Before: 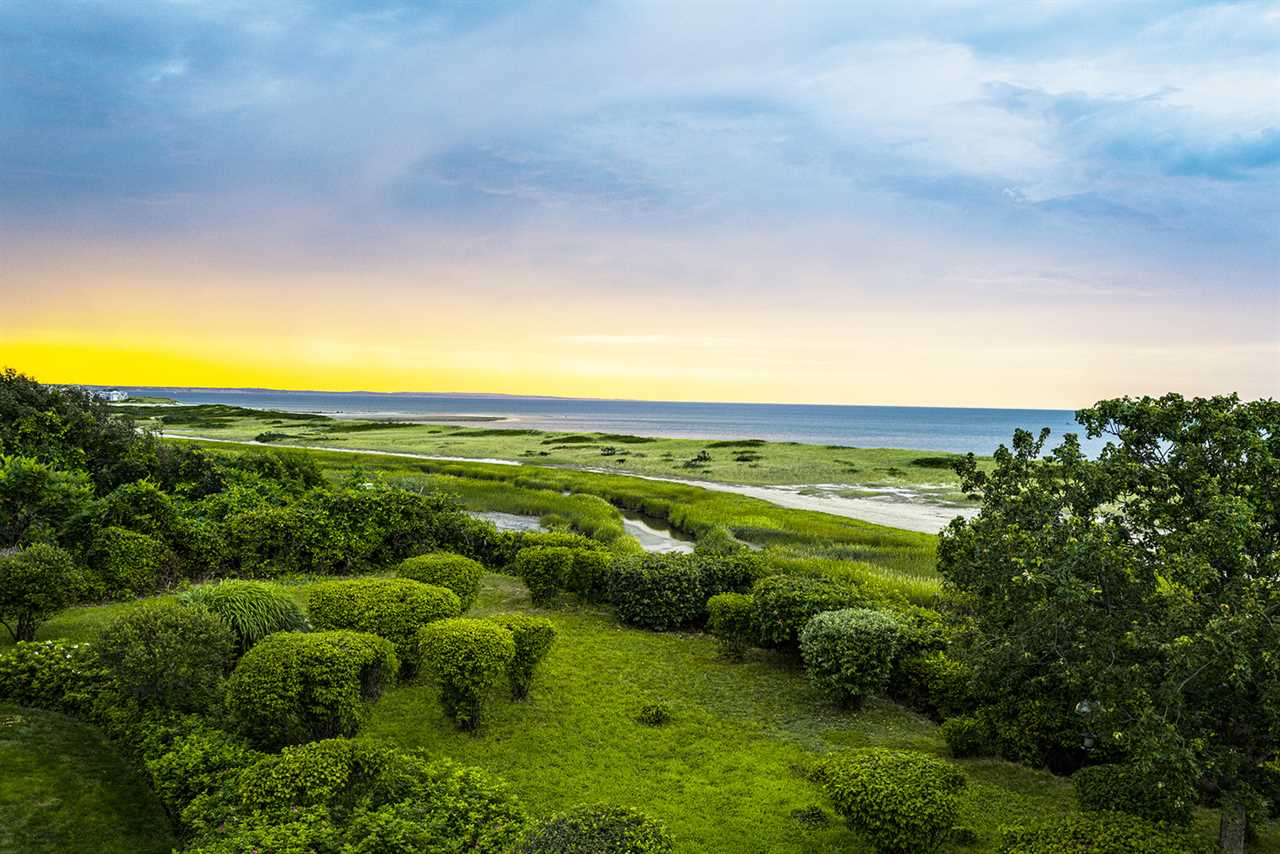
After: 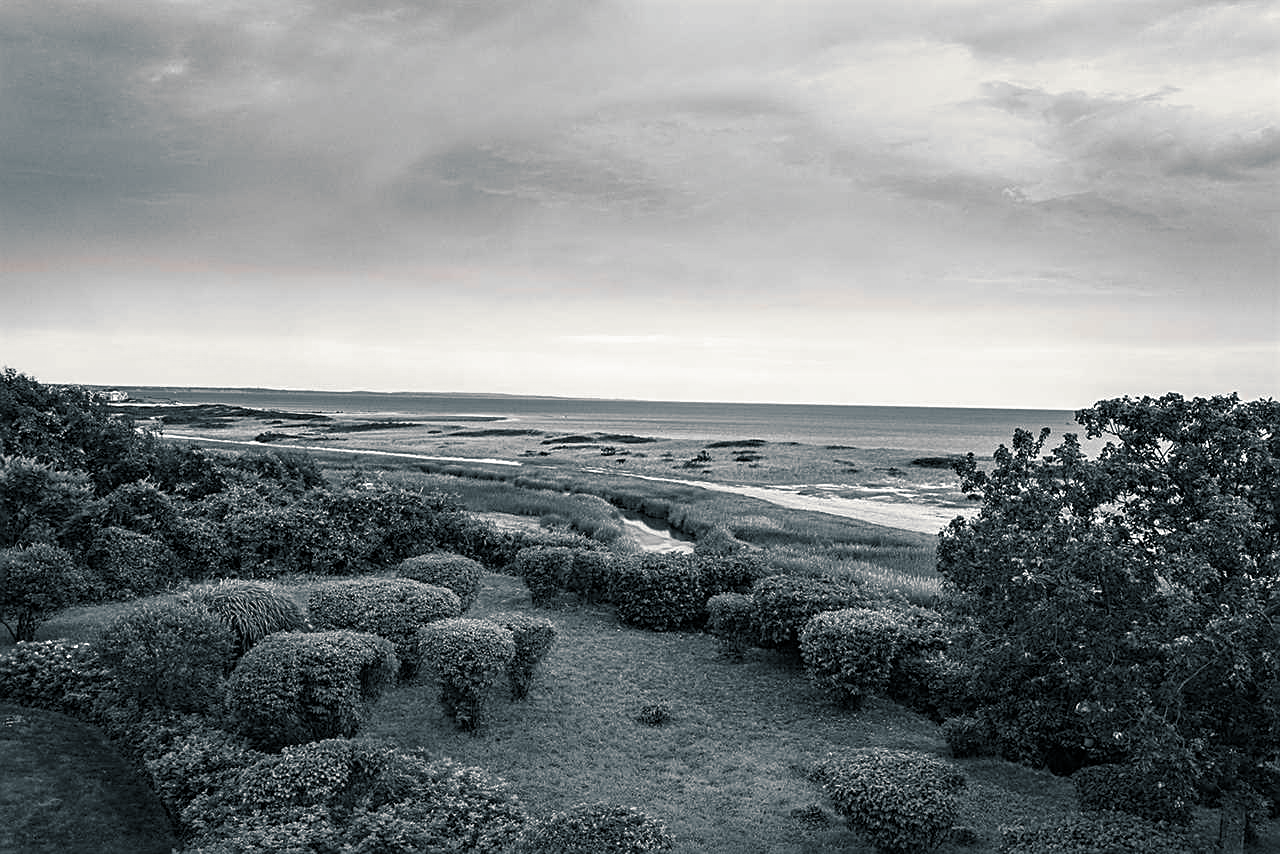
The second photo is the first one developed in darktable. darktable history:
split-toning: shadows › hue 205.2°, shadows › saturation 0.29, highlights › hue 50.4°, highlights › saturation 0.38, balance -49.9
color zones: curves: ch1 [(0, 0.006) (0.094, 0.285) (0.171, 0.001) (0.429, 0.001) (0.571, 0.003) (0.714, 0.004) (0.857, 0.004) (1, 0.006)]
sharpen: radius 1.967
tone curve: curves: ch0 [(0, 0) (0.641, 0.595) (1, 1)], color space Lab, linked channels, preserve colors none
